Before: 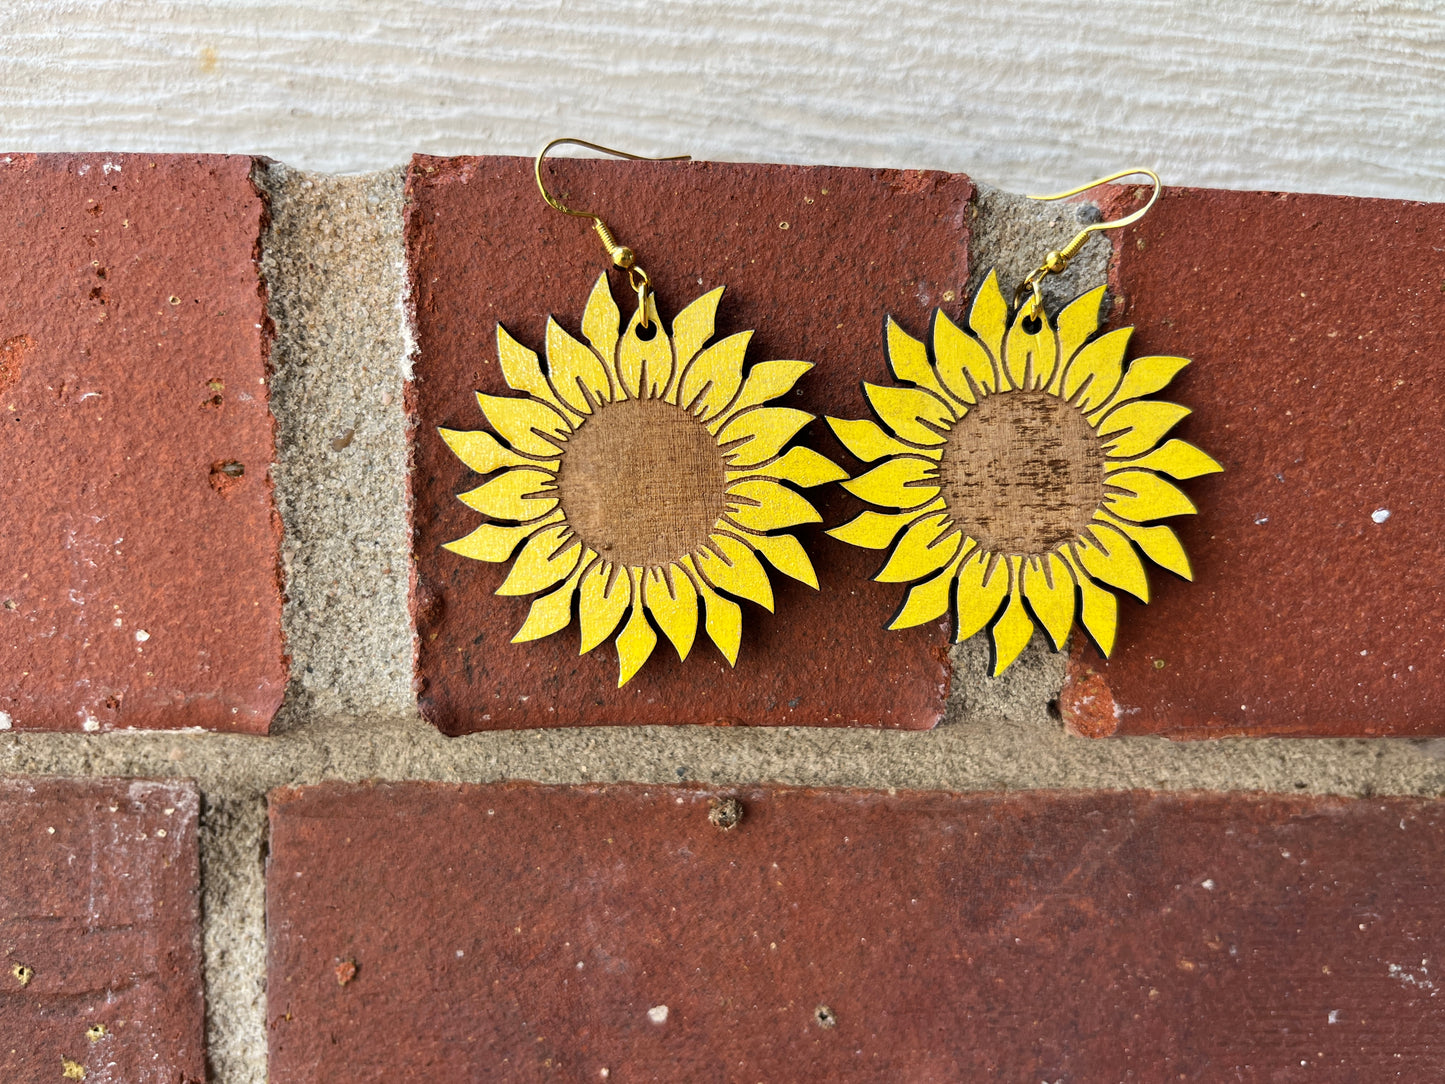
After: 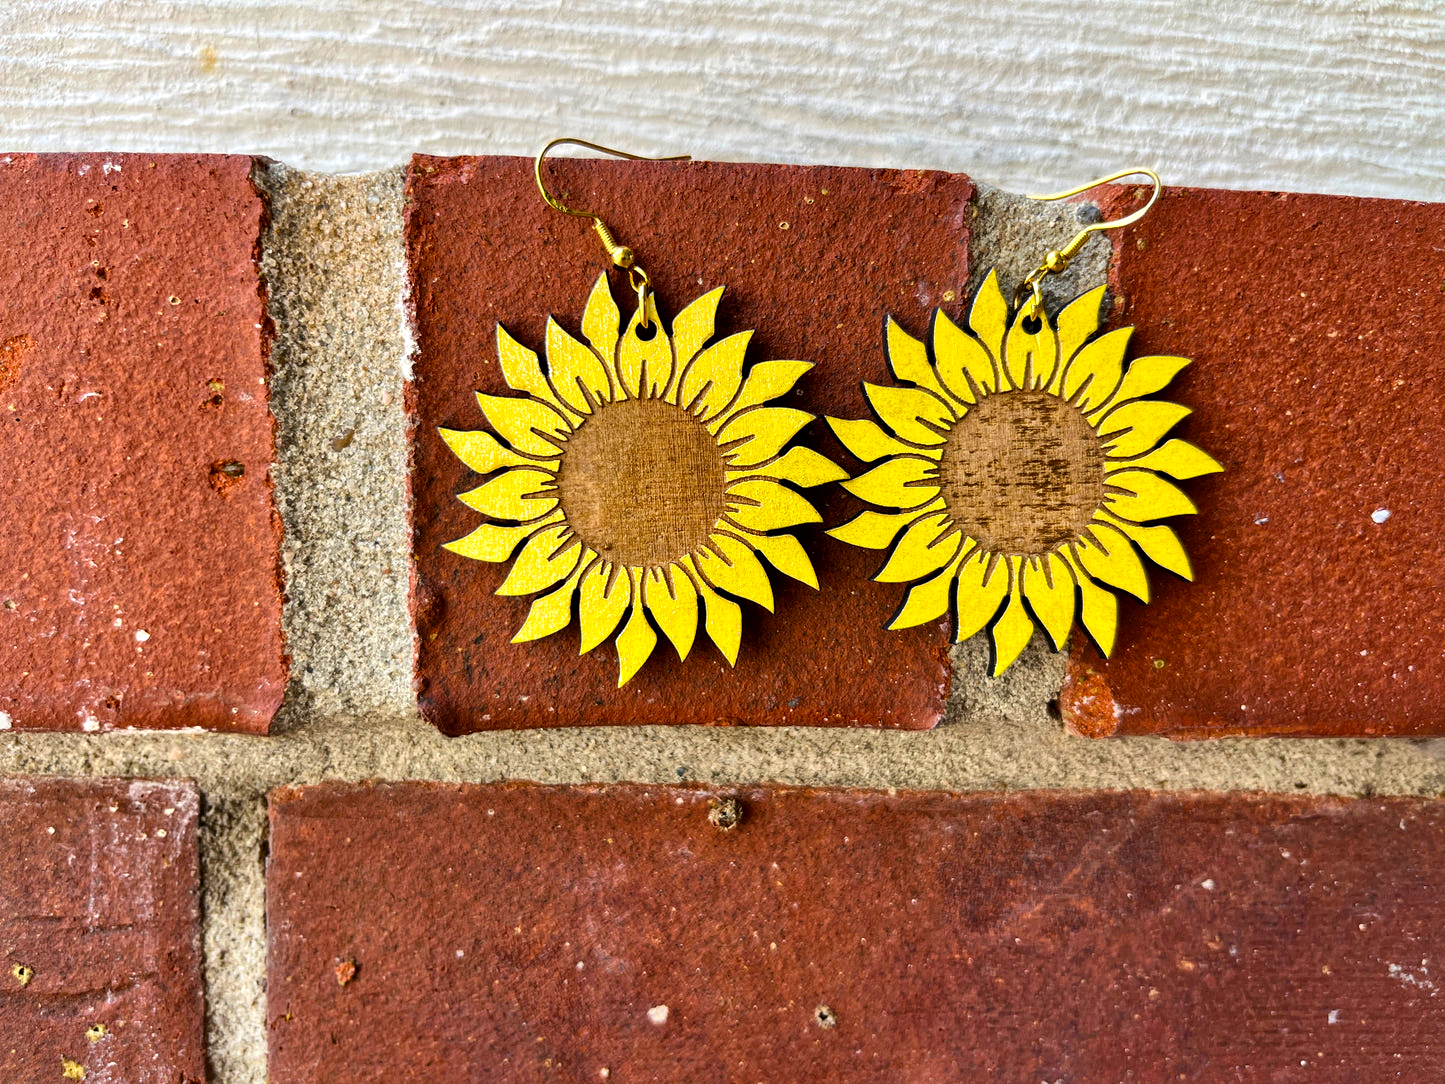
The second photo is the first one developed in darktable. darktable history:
local contrast: mode bilateral grid, contrast 20, coarseness 50, detail 171%, midtone range 0.2
velvia: strength 32%, mid-tones bias 0.2
